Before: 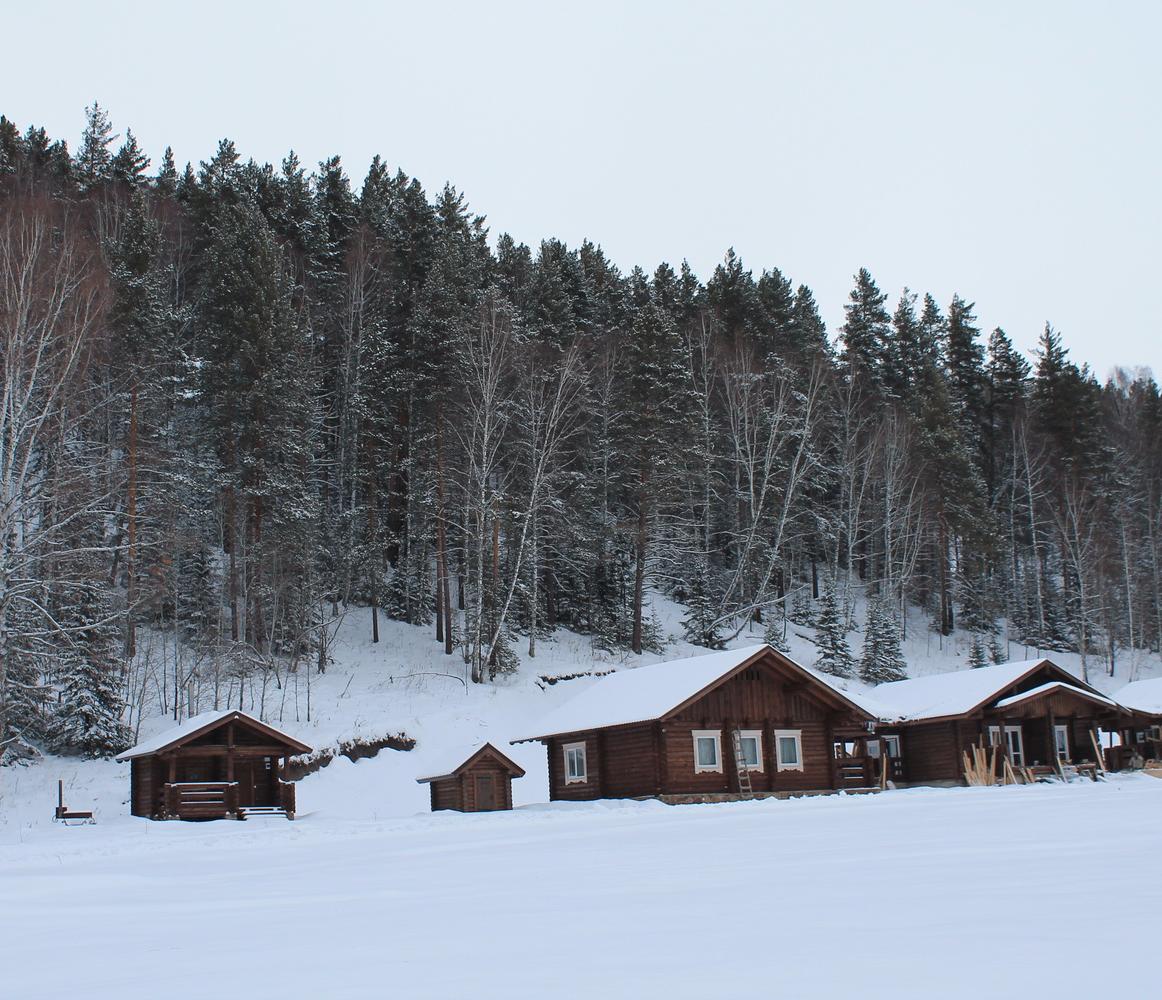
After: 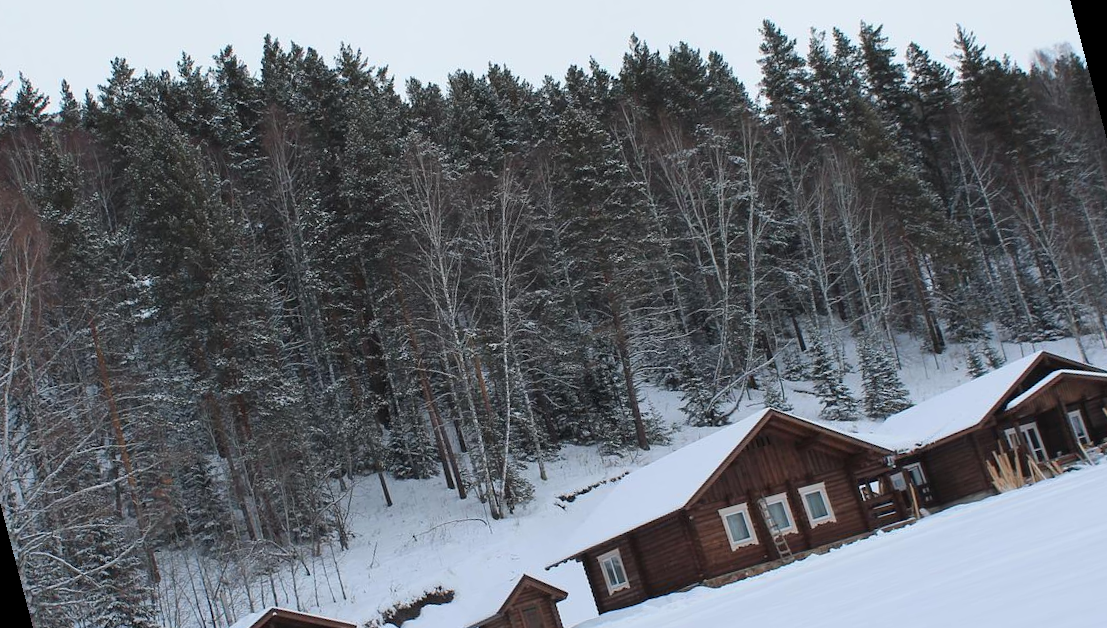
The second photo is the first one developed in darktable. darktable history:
rotate and perspective: rotation -14.8°, crop left 0.1, crop right 0.903, crop top 0.25, crop bottom 0.748
